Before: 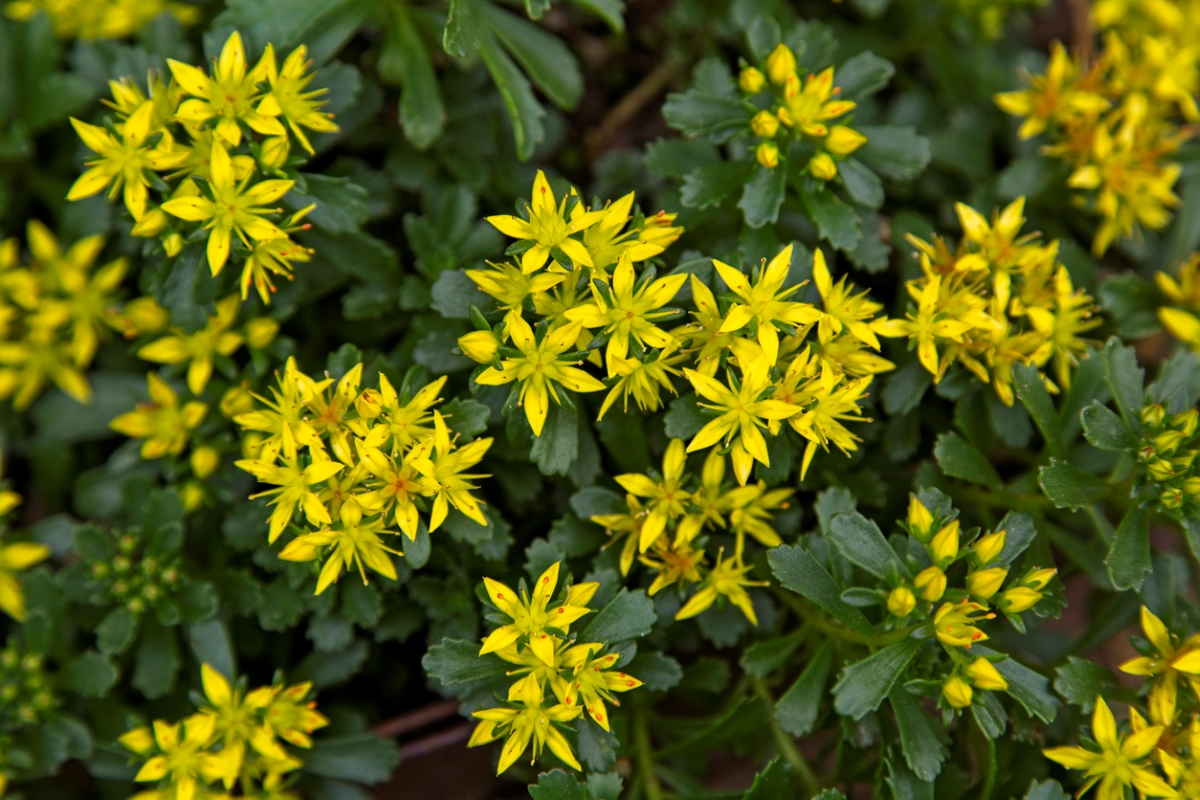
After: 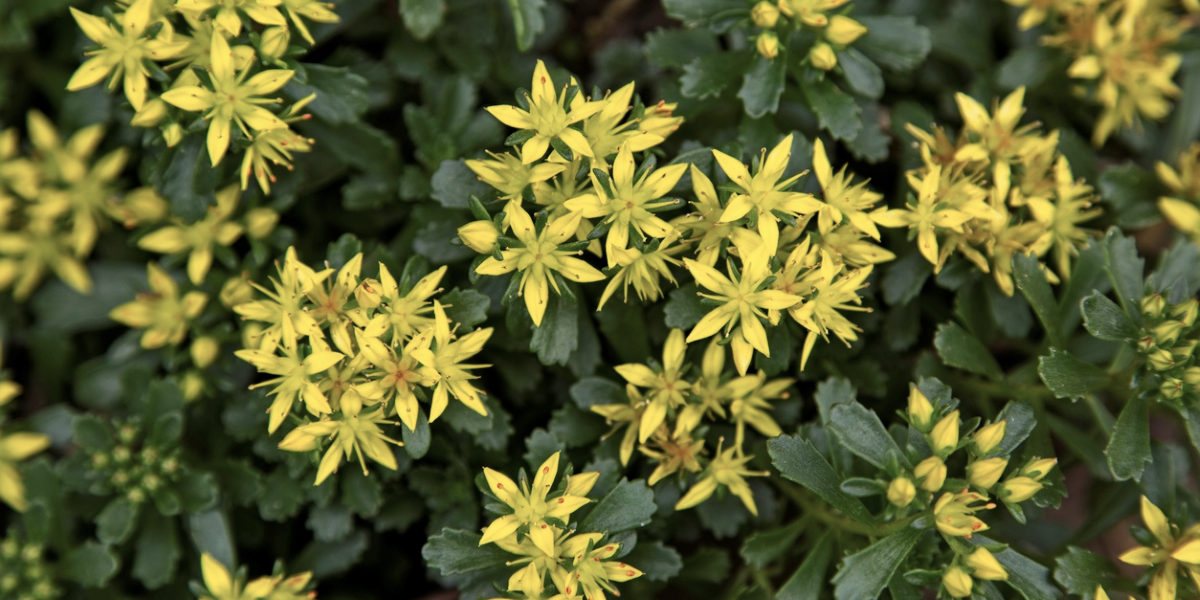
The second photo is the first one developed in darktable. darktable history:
contrast brightness saturation: contrast 0.1, saturation -0.3
crop: top 13.819%, bottom 11.169%
shadows and highlights: shadows 43.71, white point adjustment -1.46, soften with gaussian
